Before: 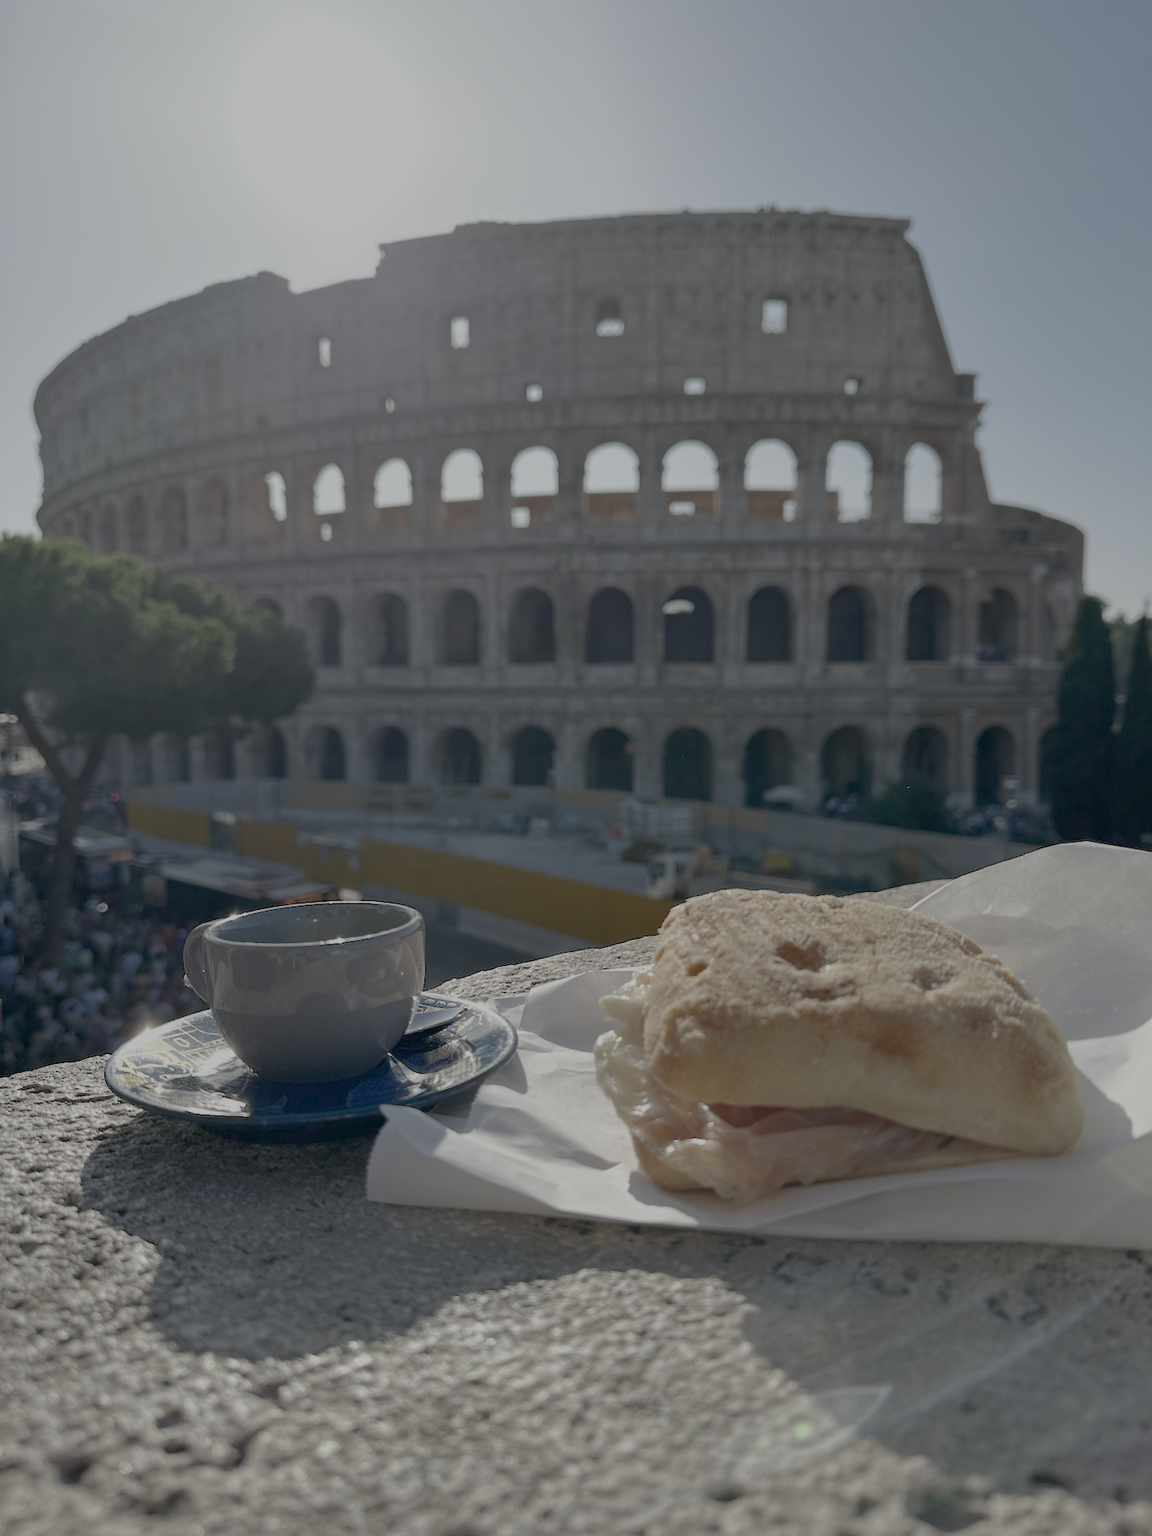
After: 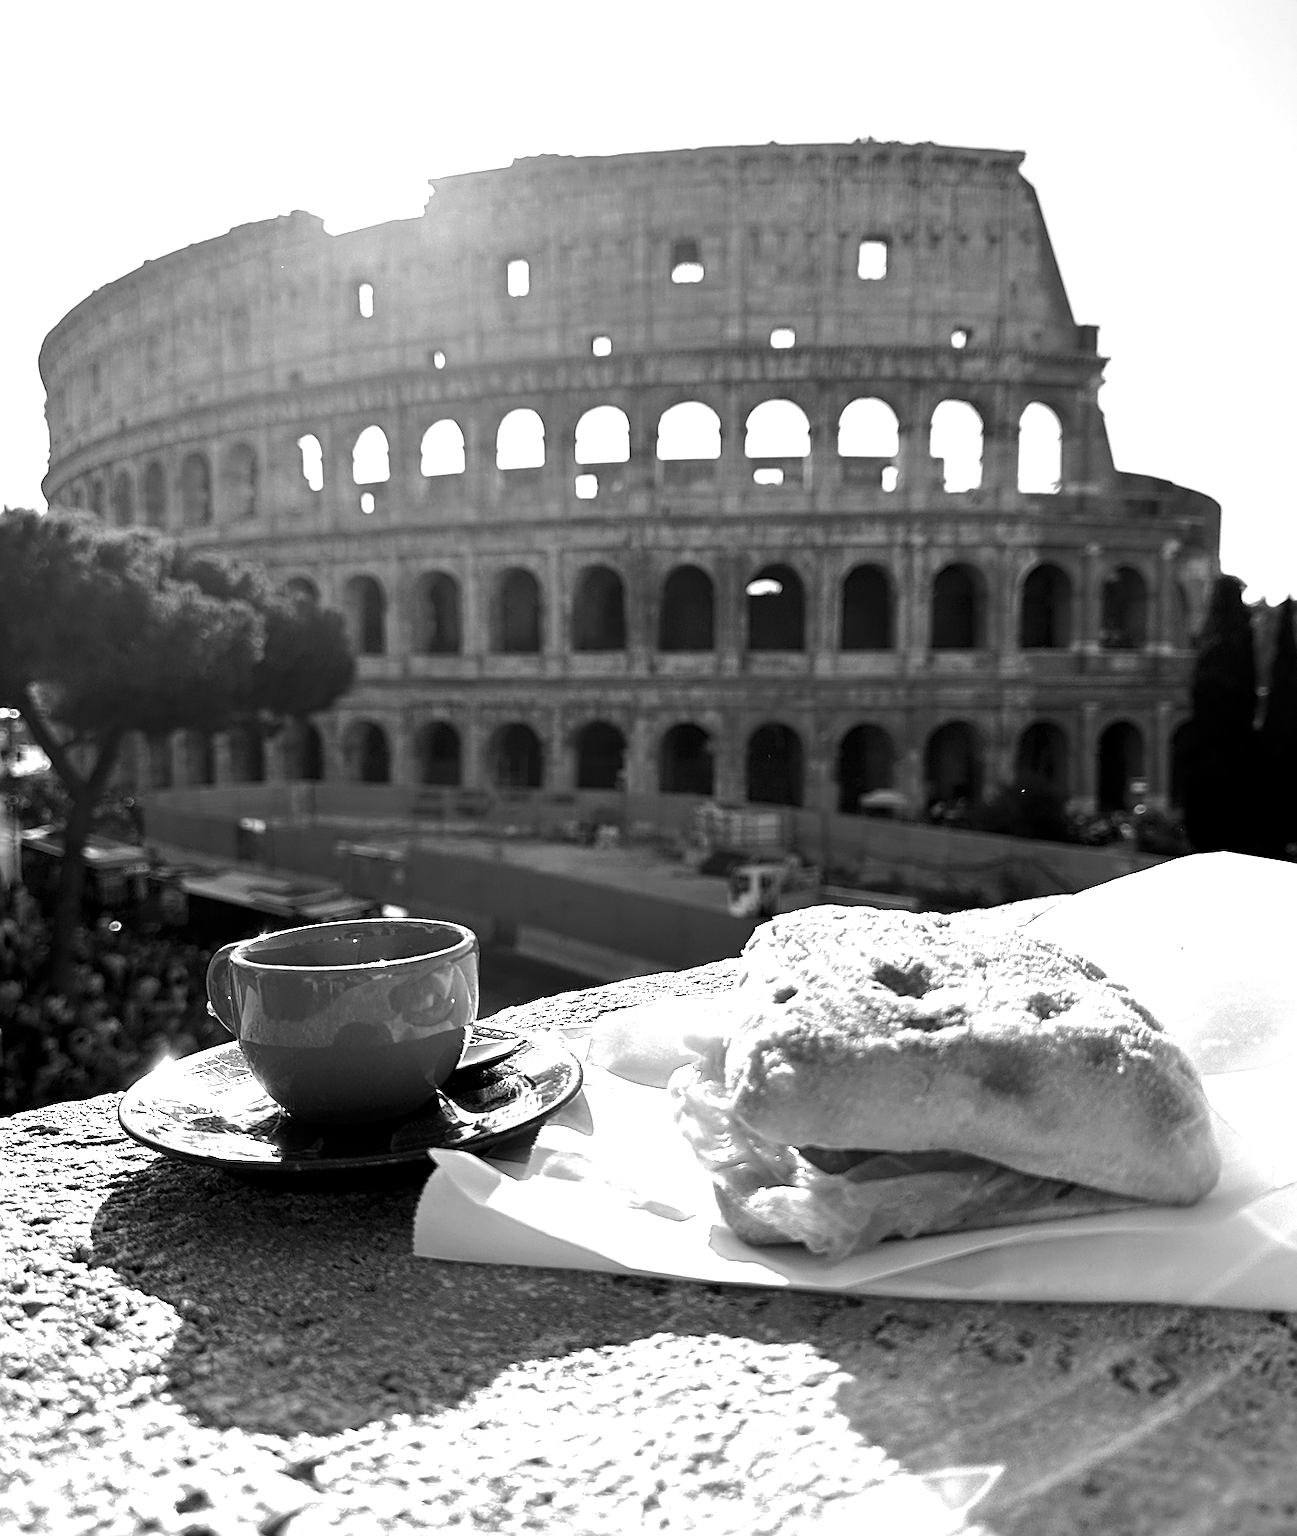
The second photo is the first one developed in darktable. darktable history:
crop and rotate: top 5.609%, bottom 5.609%
monochrome: a 32, b 64, size 2.3
shadows and highlights: shadows -20, white point adjustment -2, highlights -35
color balance rgb: perceptual saturation grading › global saturation 20%, perceptual saturation grading › highlights -25%, perceptual saturation grading › shadows 25%
sharpen: on, module defaults
tone equalizer: -8 EV -0.417 EV, -7 EV -0.389 EV, -6 EV -0.333 EV, -5 EV -0.222 EV, -3 EV 0.222 EV, -2 EV 0.333 EV, -1 EV 0.389 EV, +0 EV 0.417 EV, edges refinement/feathering 500, mask exposure compensation -1.57 EV, preserve details no
